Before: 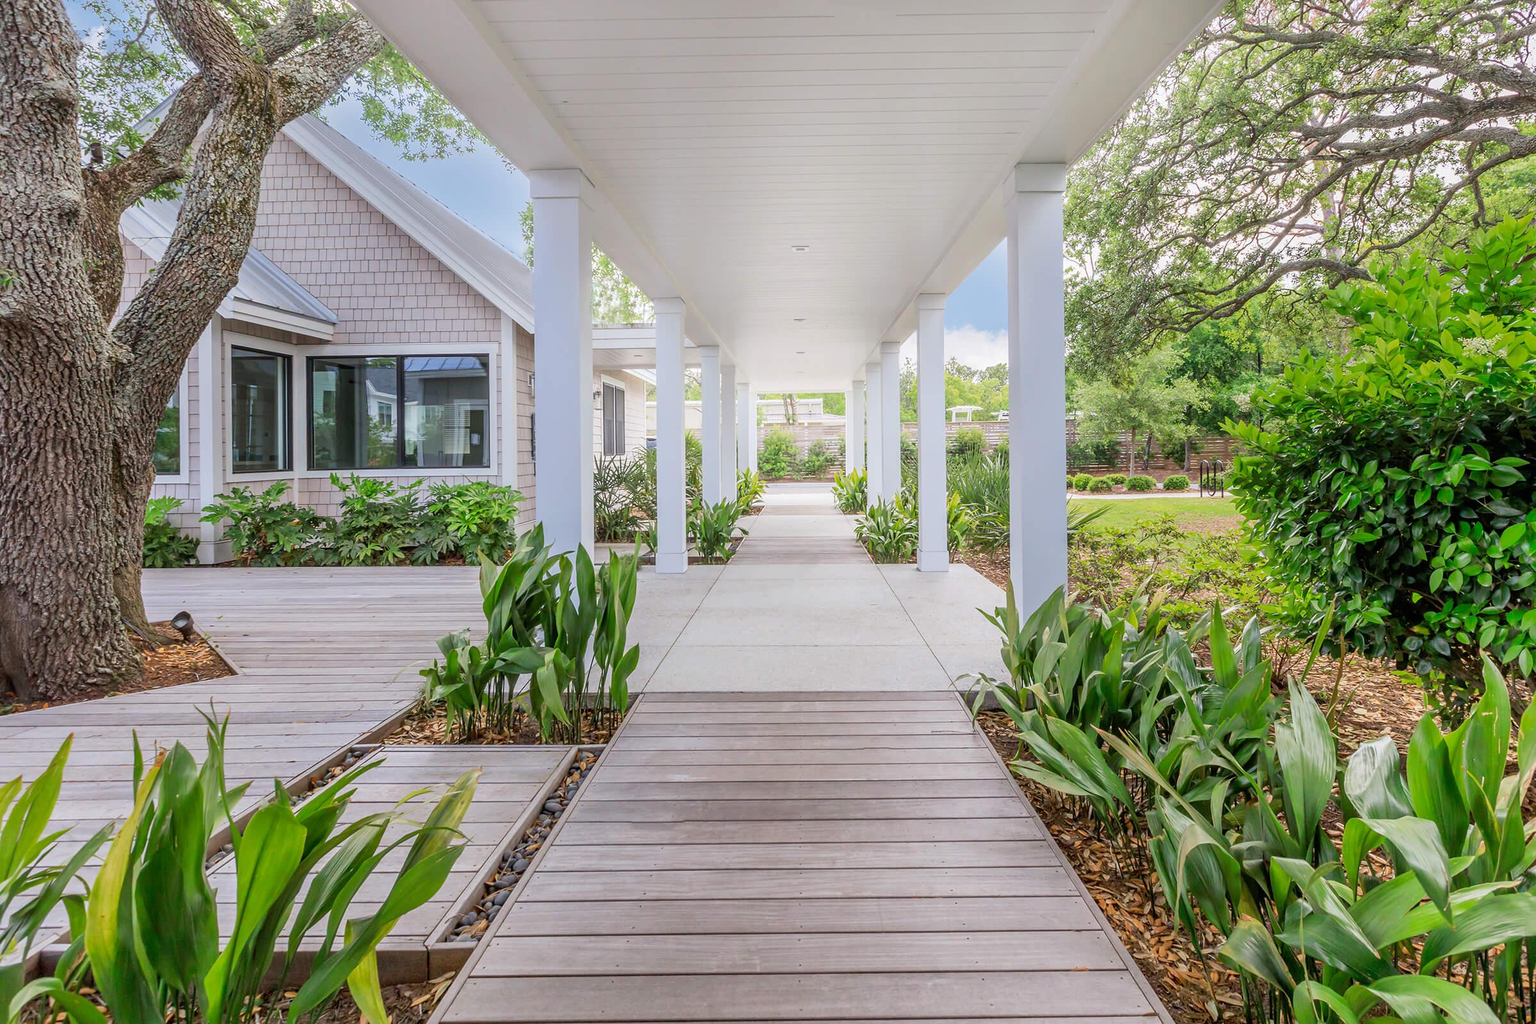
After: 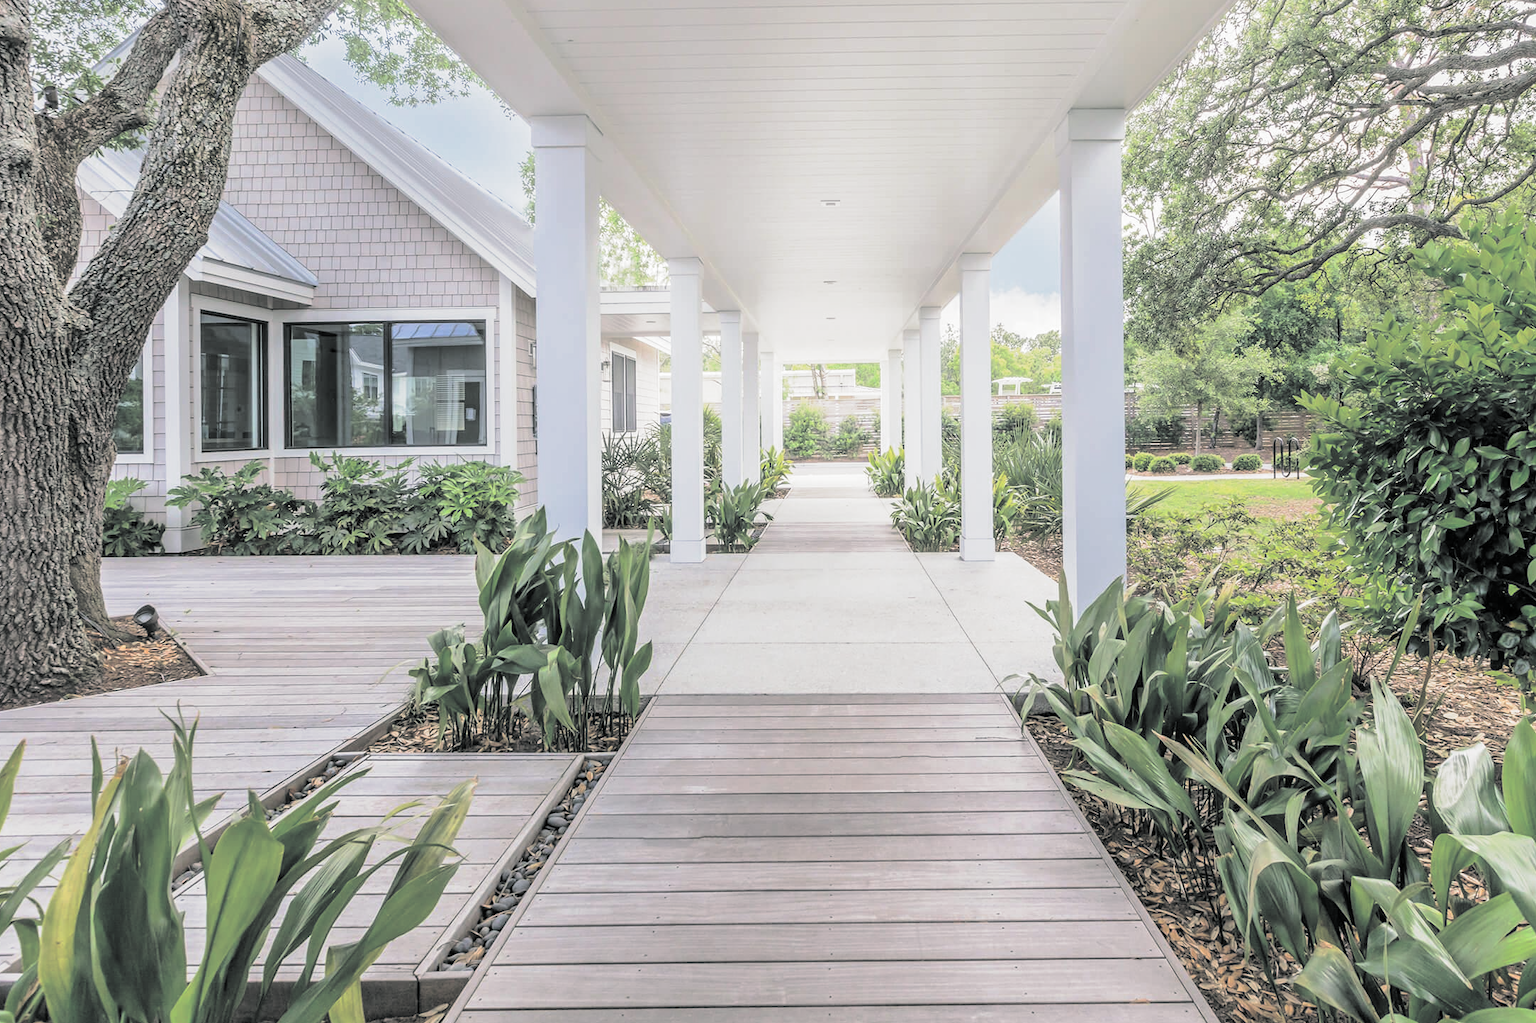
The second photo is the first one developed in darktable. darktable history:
tone curve: curves: ch0 [(0, 0) (0.003, 0.004) (0.011, 0.015) (0.025, 0.033) (0.044, 0.058) (0.069, 0.091) (0.1, 0.131) (0.136, 0.178) (0.177, 0.232) (0.224, 0.294) (0.277, 0.362) (0.335, 0.434) (0.399, 0.512) (0.468, 0.582) (0.543, 0.646) (0.623, 0.713) (0.709, 0.783) (0.801, 0.876) (0.898, 0.938) (1, 1)], preserve colors none
crop: left 3.305%, top 6.436%, right 6.389%, bottom 3.258%
split-toning: shadows › hue 190.8°, shadows › saturation 0.05, highlights › hue 54°, highlights › saturation 0.05, compress 0%
